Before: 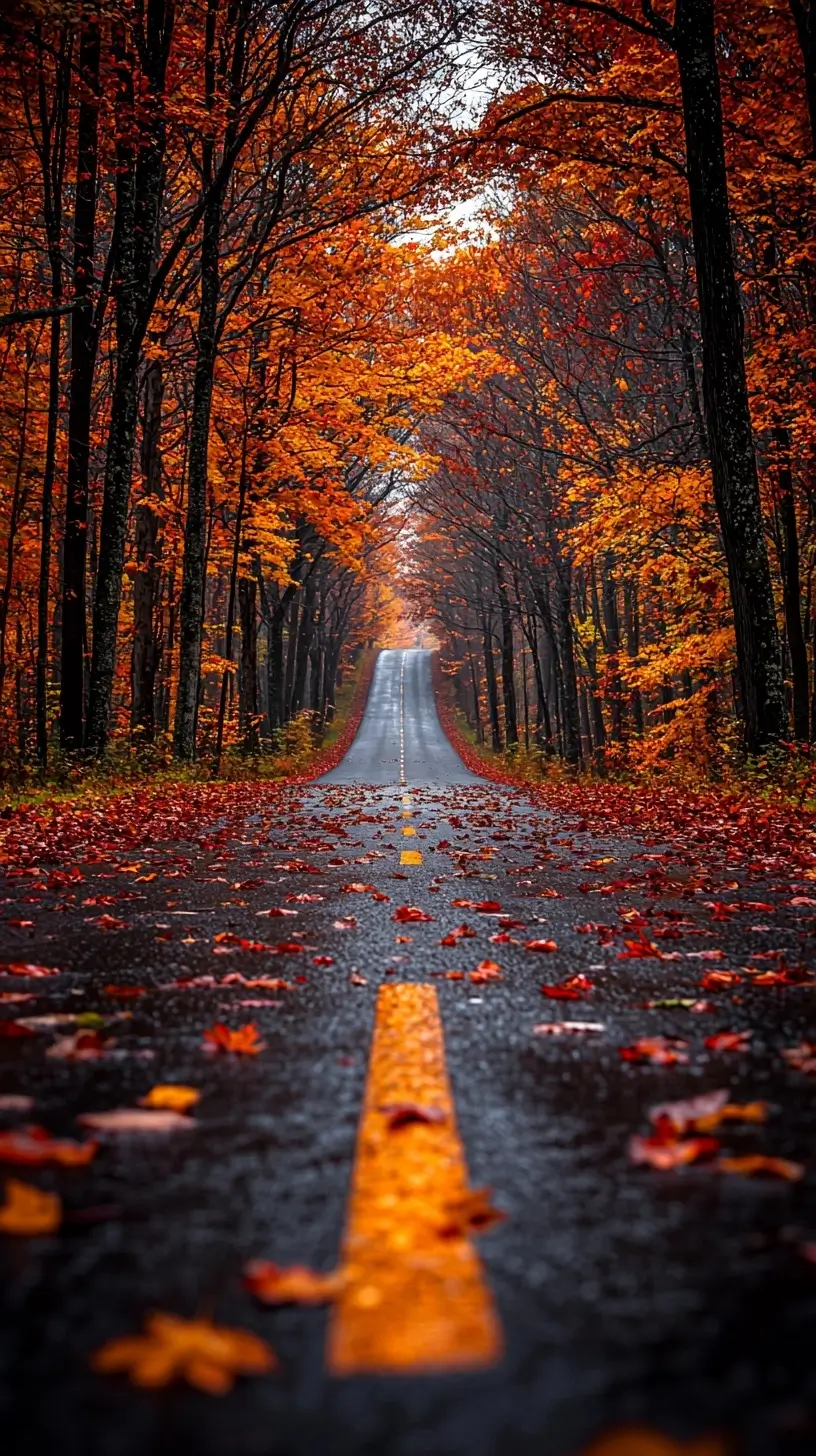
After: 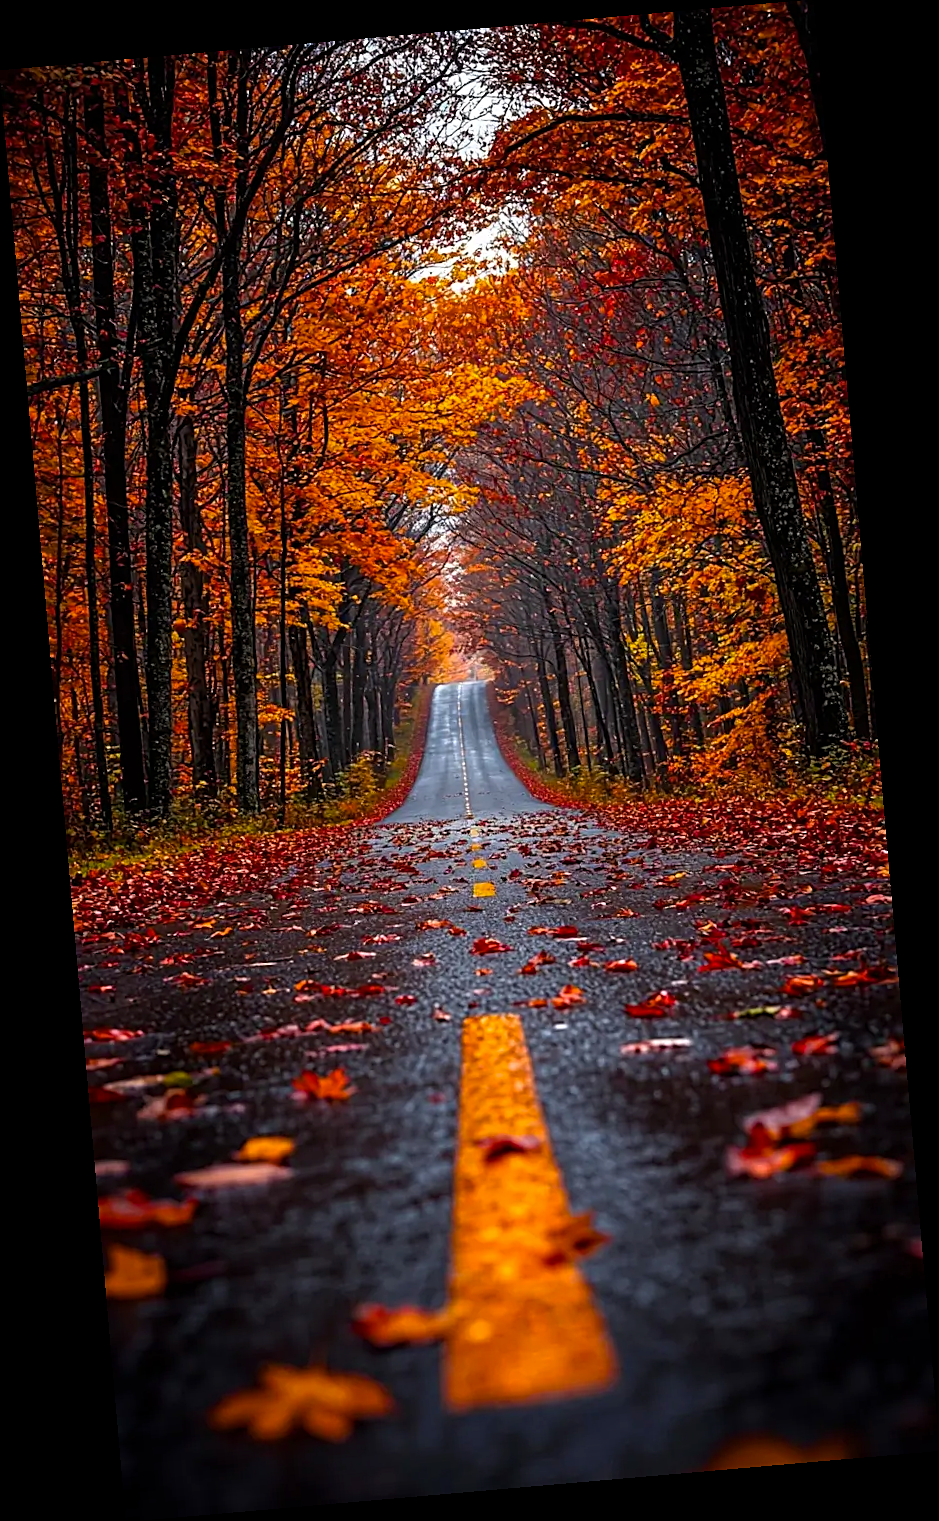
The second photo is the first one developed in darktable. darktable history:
tone equalizer: on, module defaults
color balance rgb: perceptual saturation grading › global saturation 20%, global vibrance 20%
white balance: emerald 1
rotate and perspective: rotation -4.98°, automatic cropping off
sharpen: on, module defaults
